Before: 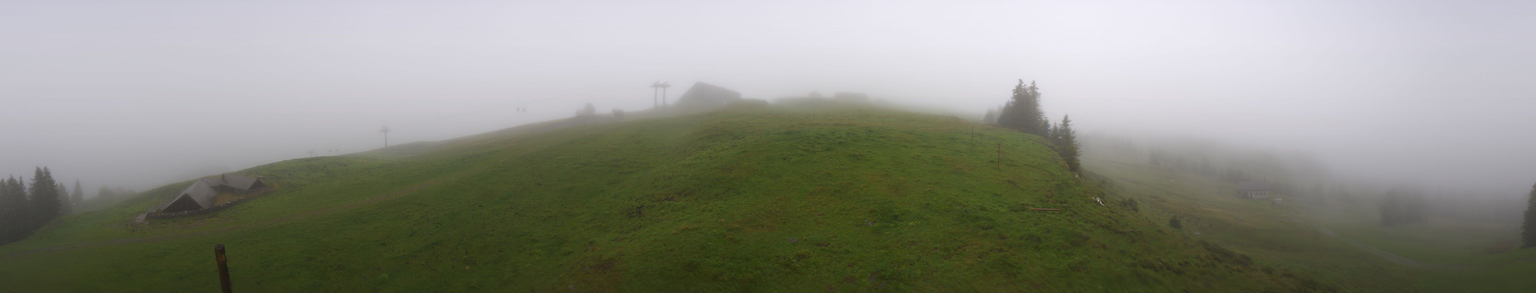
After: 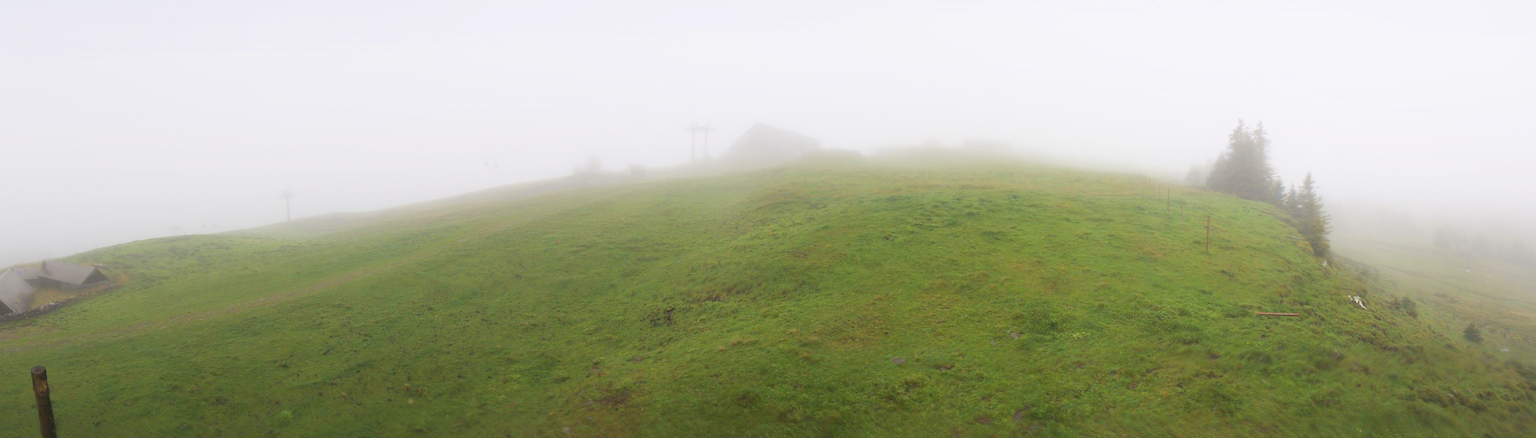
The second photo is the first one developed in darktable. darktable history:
filmic rgb: black relative exposure -7.65 EV, white relative exposure 4.56 EV, hardness 3.61, contrast 1.05
crop and rotate: left 12.648%, right 20.685%
exposure: black level correction 0, exposure 1.55 EV, compensate exposure bias true, compensate highlight preservation false
